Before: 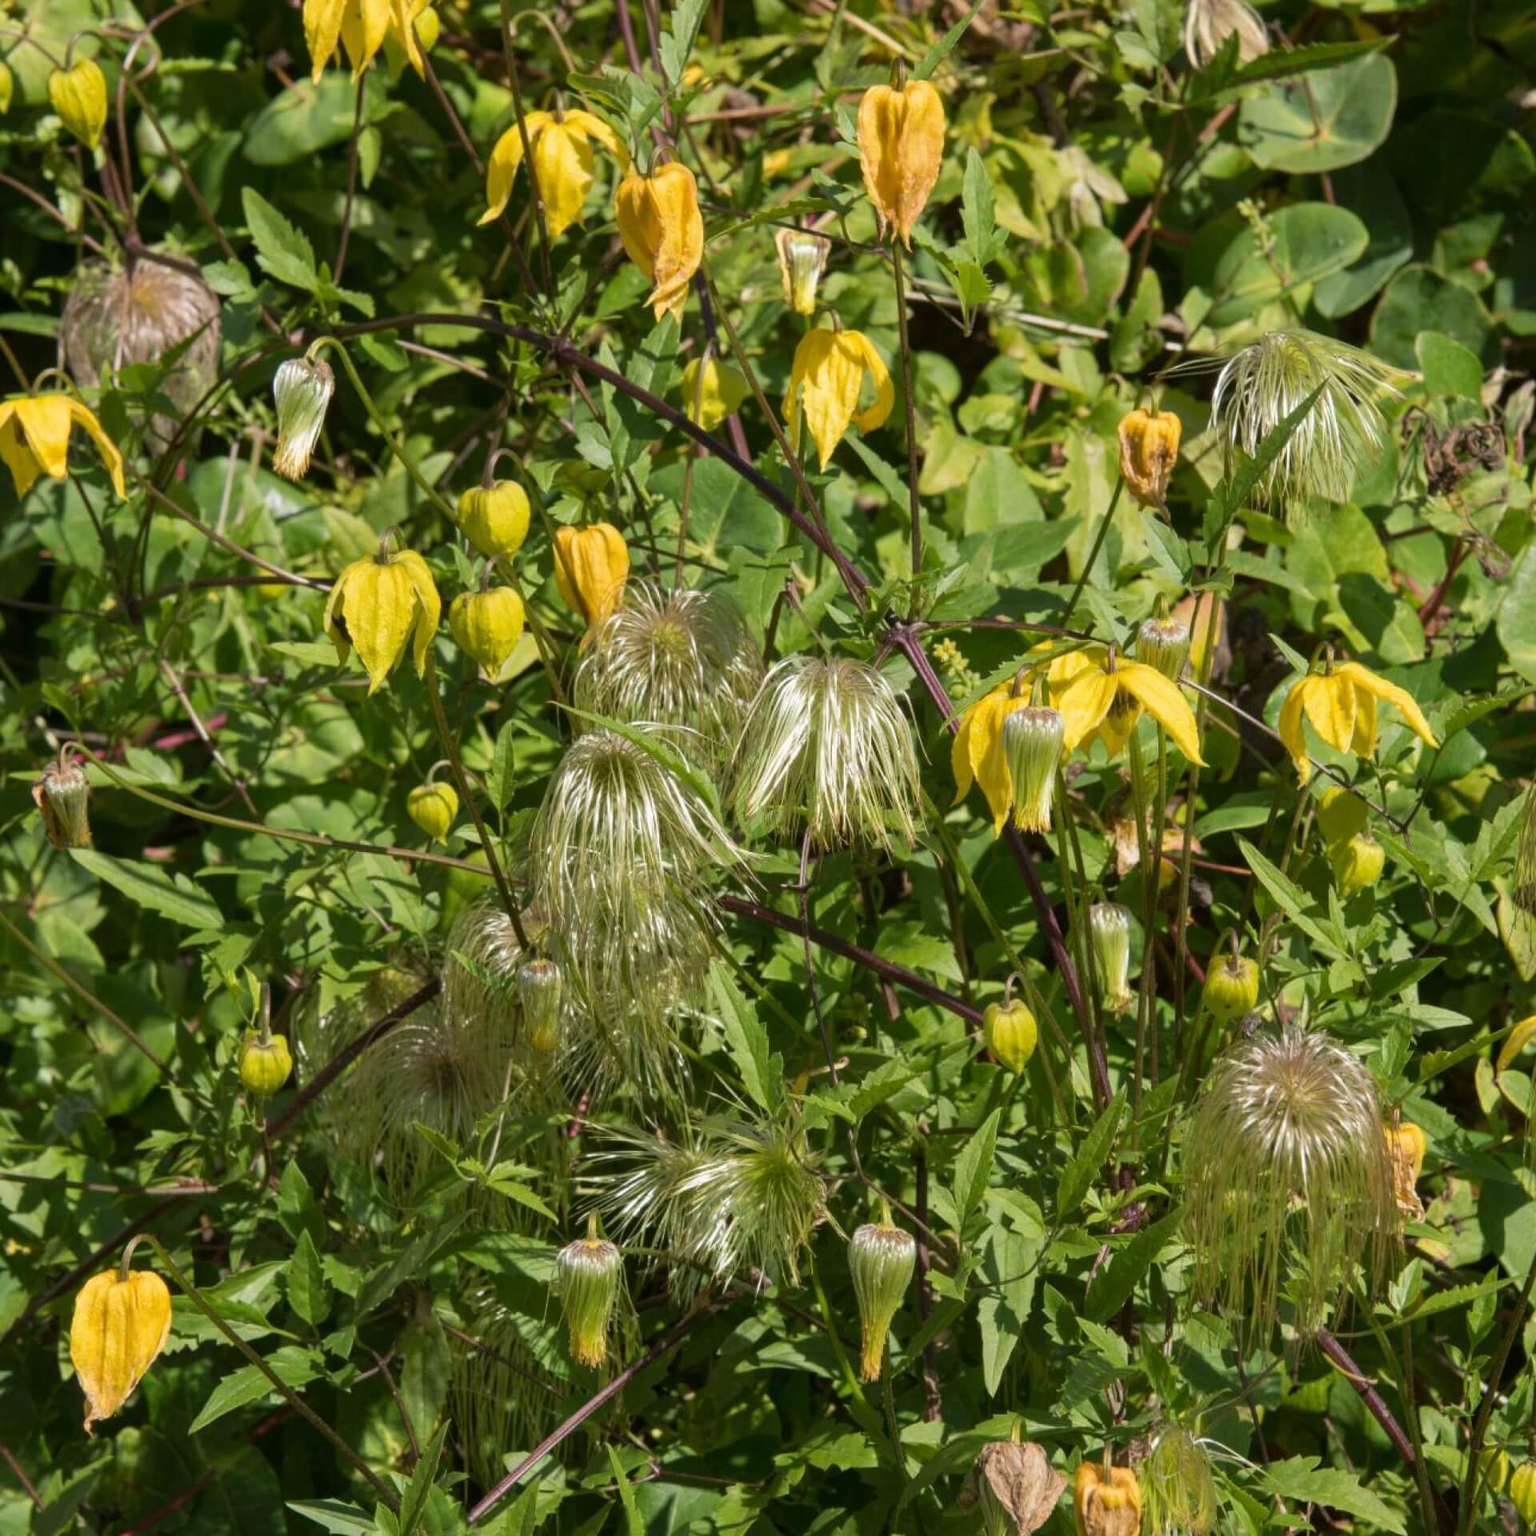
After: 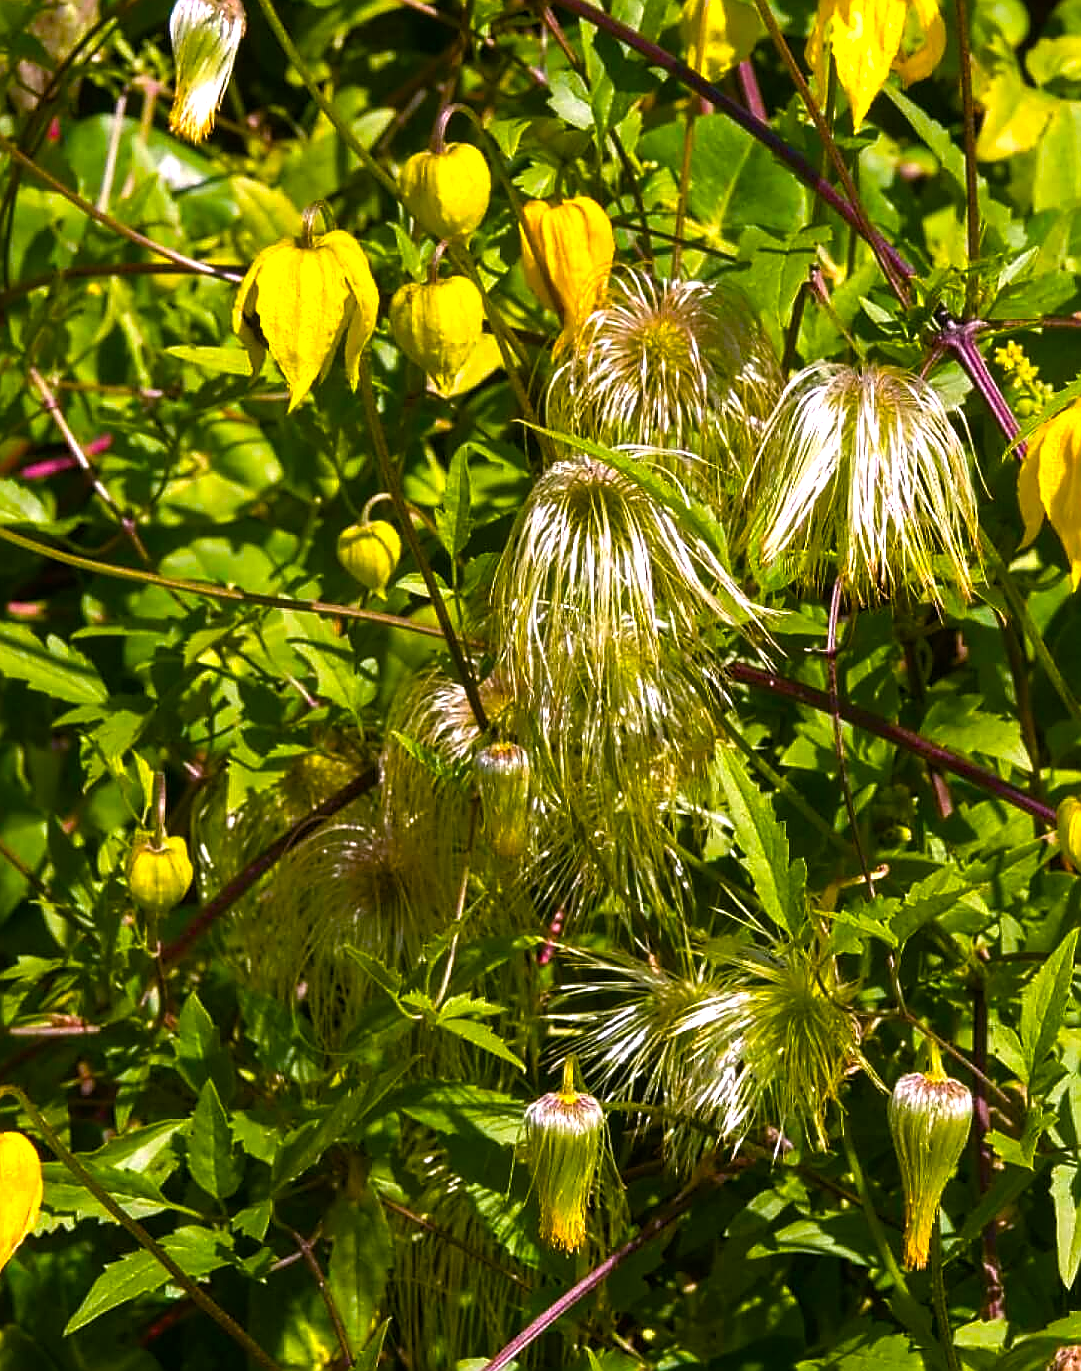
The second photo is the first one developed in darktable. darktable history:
sharpen: radius 1.4, amount 1.25, threshold 0.7
white balance: red 1.066, blue 1.119
crop: left 8.966%, top 23.852%, right 34.699%, bottom 4.703%
color balance rgb: linear chroma grading › global chroma 9%, perceptual saturation grading › global saturation 36%, perceptual saturation grading › shadows 35%, perceptual brilliance grading › global brilliance 21.21%, perceptual brilliance grading › shadows -35%, global vibrance 21.21%
